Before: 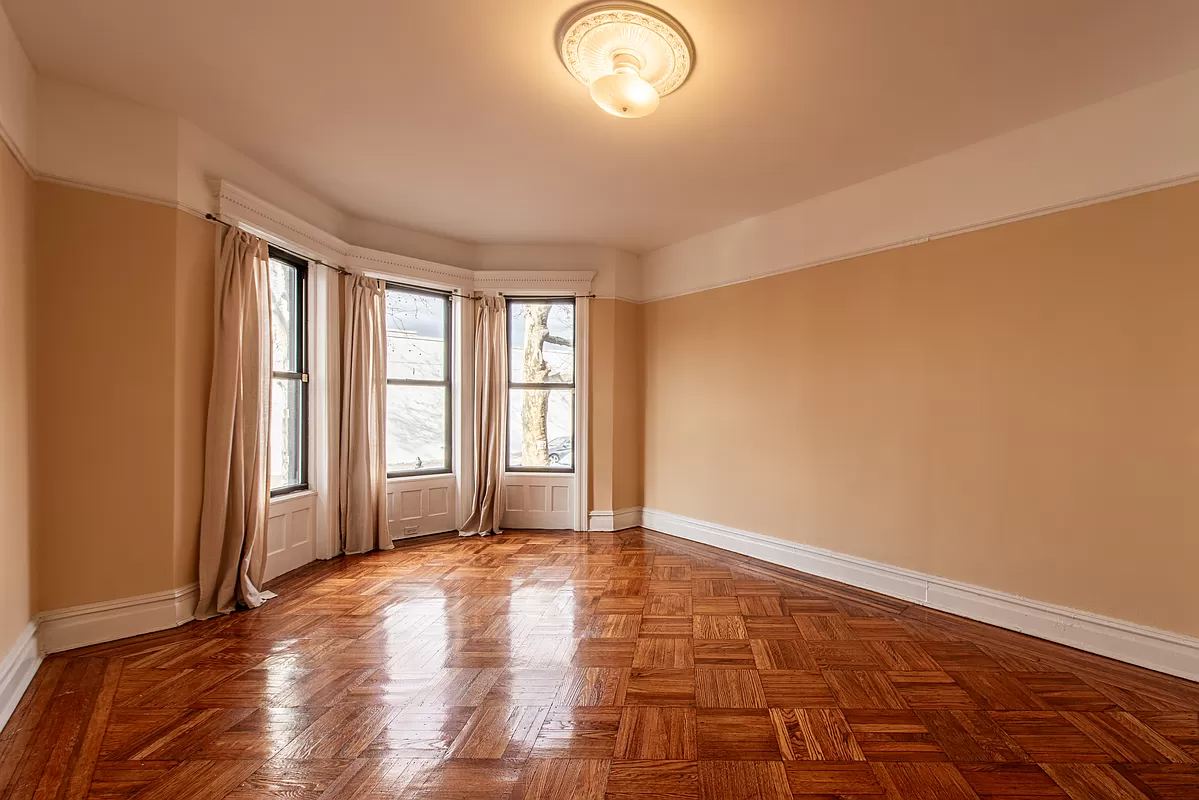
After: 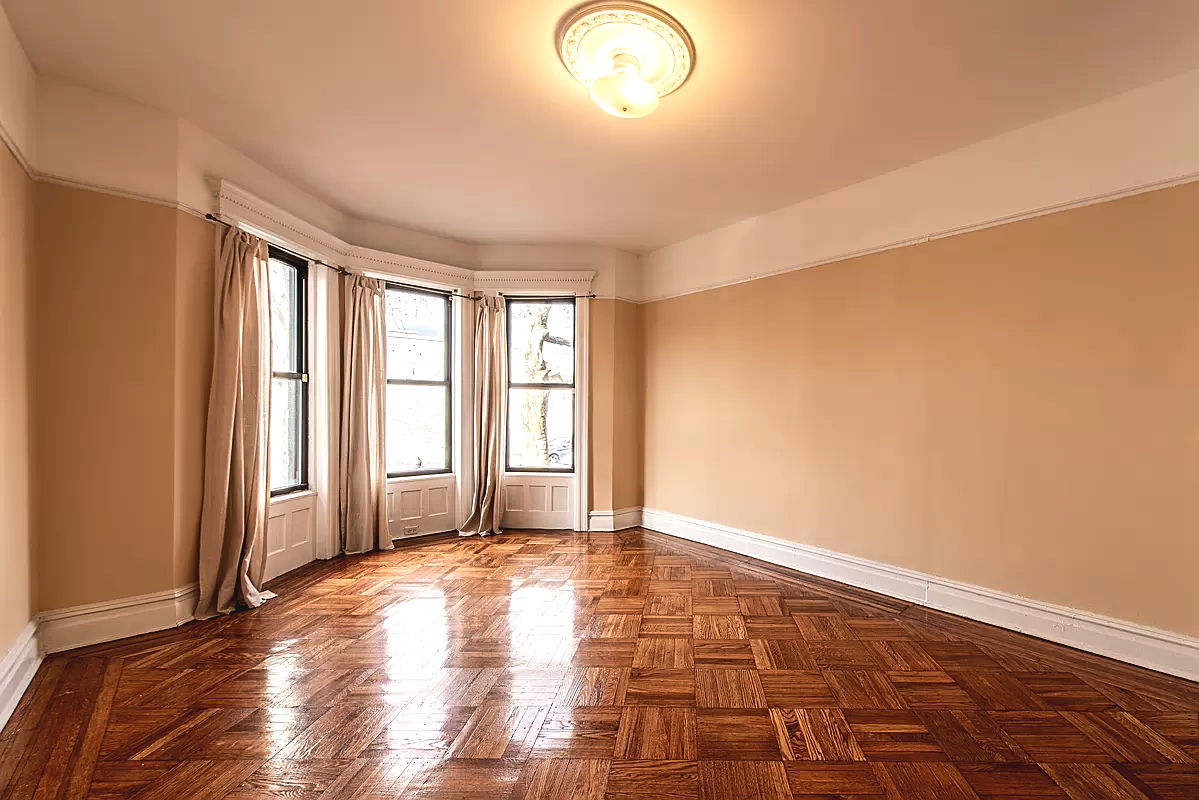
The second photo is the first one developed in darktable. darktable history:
contrast brightness saturation: contrast -0.1, saturation -0.1
tone equalizer: -8 EV -0.75 EV, -7 EV -0.7 EV, -6 EV -0.6 EV, -5 EV -0.4 EV, -3 EV 0.4 EV, -2 EV 0.6 EV, -1 EV 0.7 EV, +0 EV 0.75 EV, edges refinement/feathering 500, mask exposure compensation -1.57 EV, preserve details no
sharpen: amount 0.2
